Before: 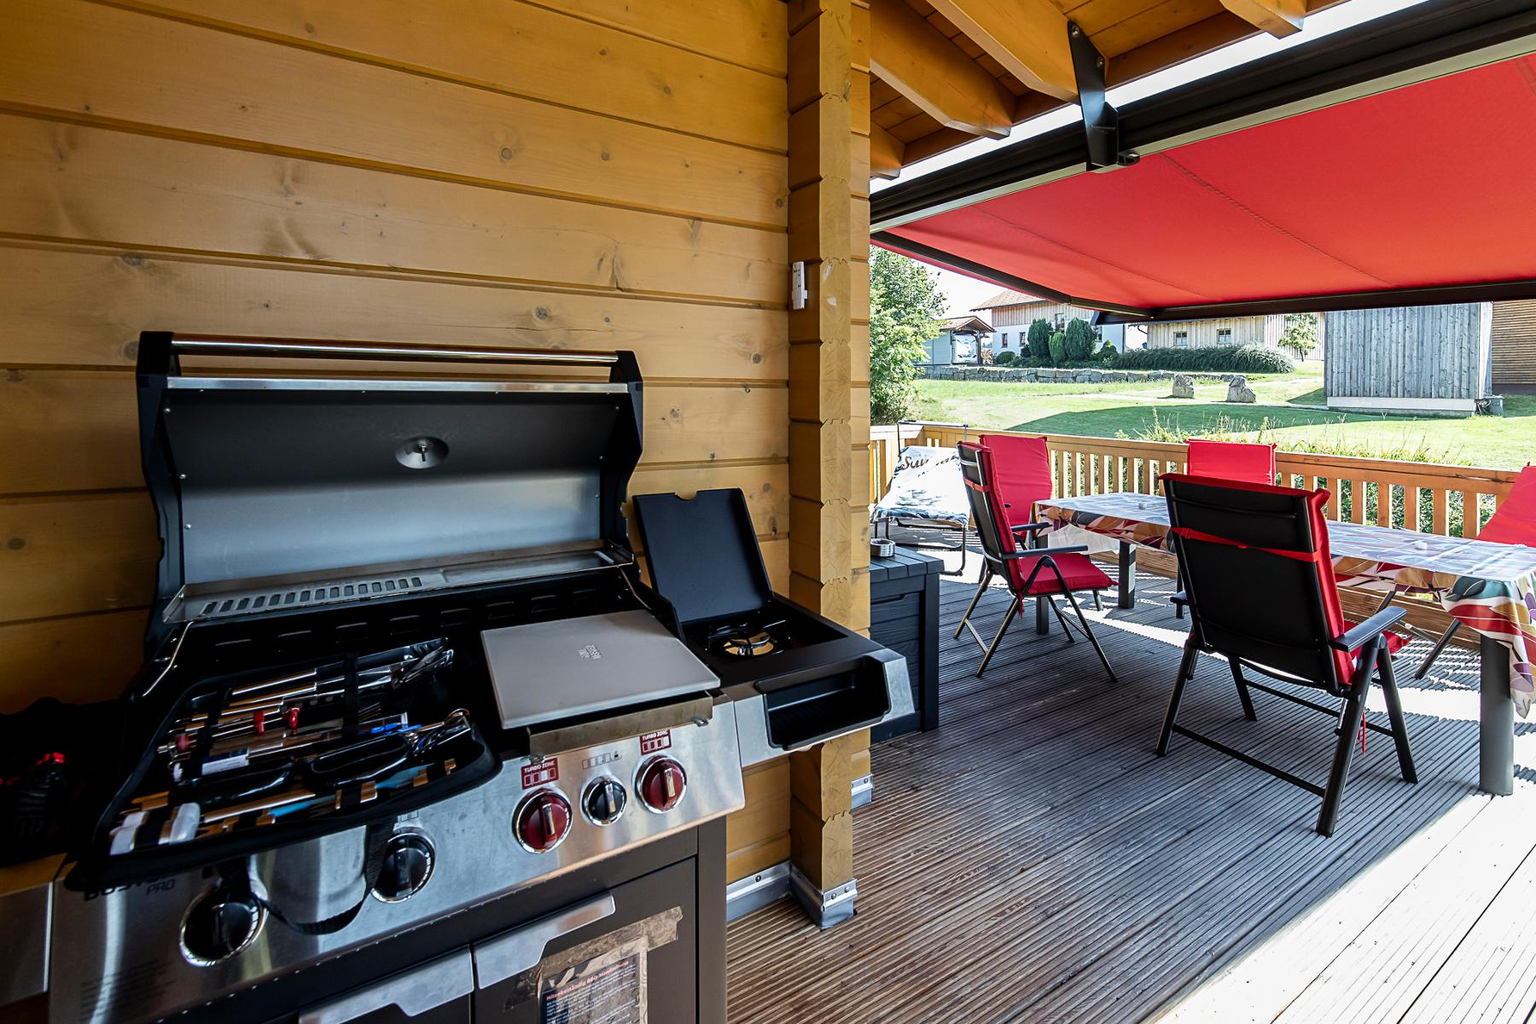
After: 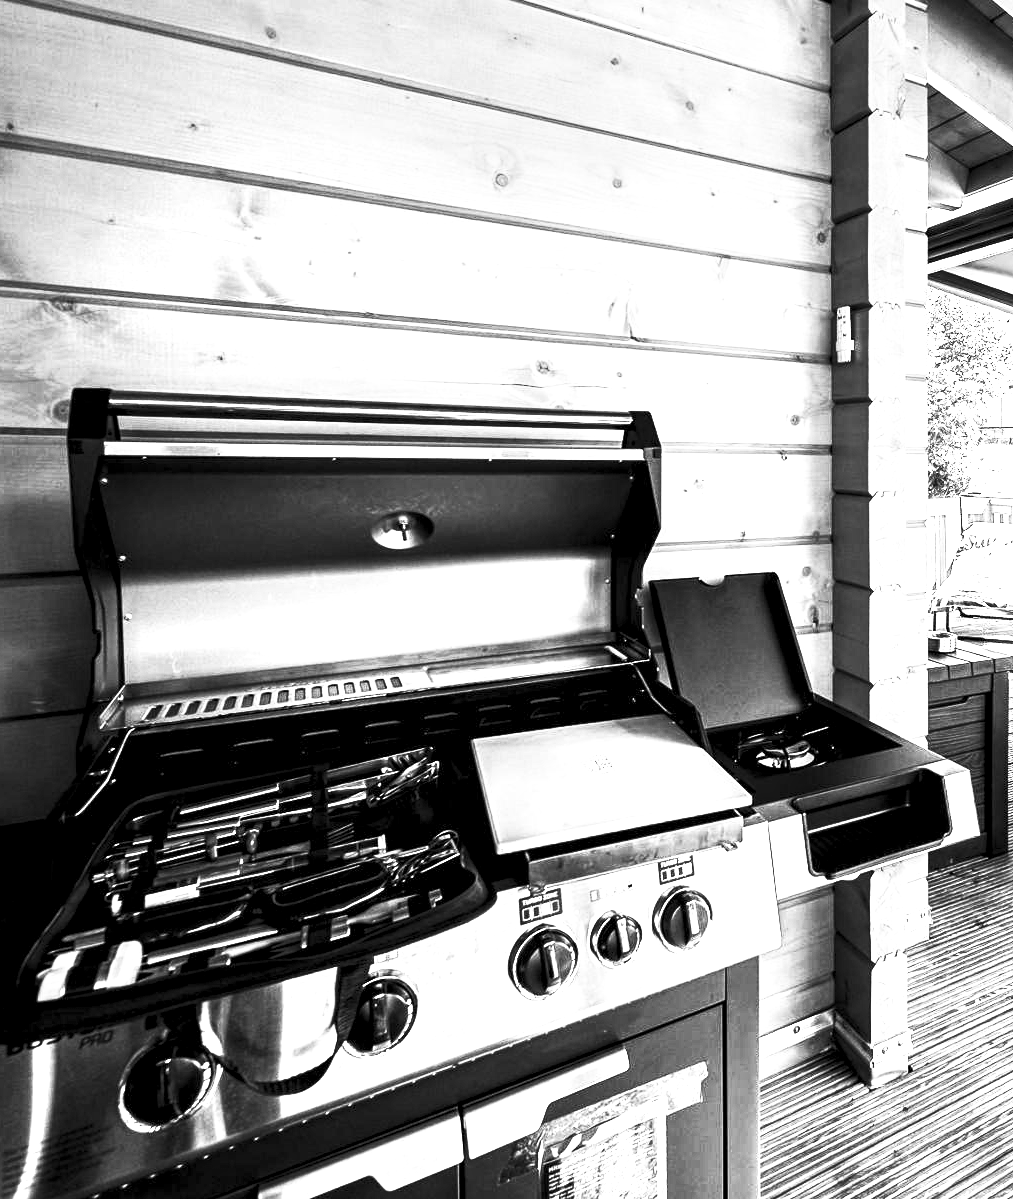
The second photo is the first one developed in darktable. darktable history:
local contrast: highlights 100%, shadows 100%, detail 200%, midtone range 0.2
color balance rgb: linear chroma grading › shadows -10%, linear chroma grading › global chroma 20%, perceptual saturation grading › global saturation 15%, perceptual brilliance grading › global brilliance 30%, perceptual brilliance grading › highlights 12%, perceptual brilliance grading › mid-tones 24%, global vibrance 20%
crop: left 5.114%, right 38.589%
contrast brightness saturation: contrast 0.53, brightness 0.47, saturation -1
